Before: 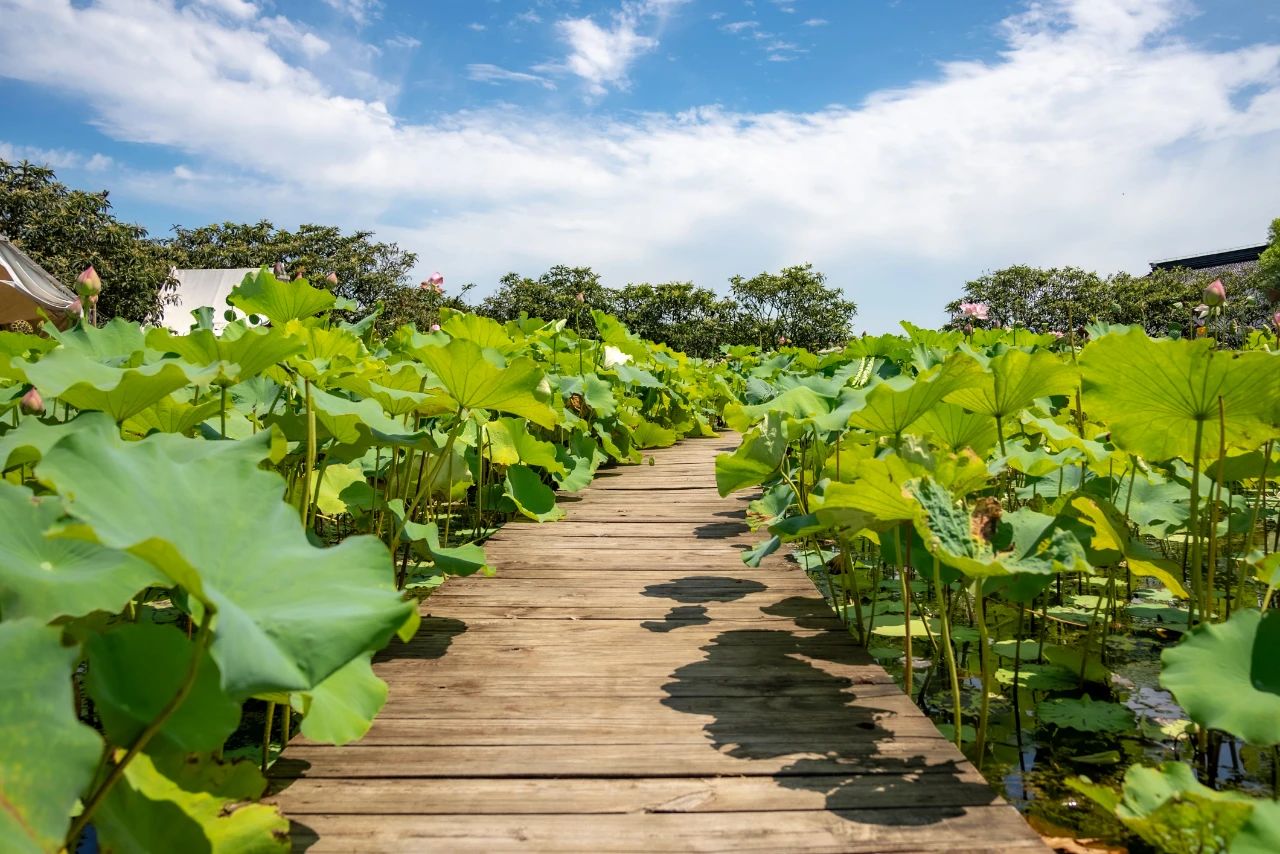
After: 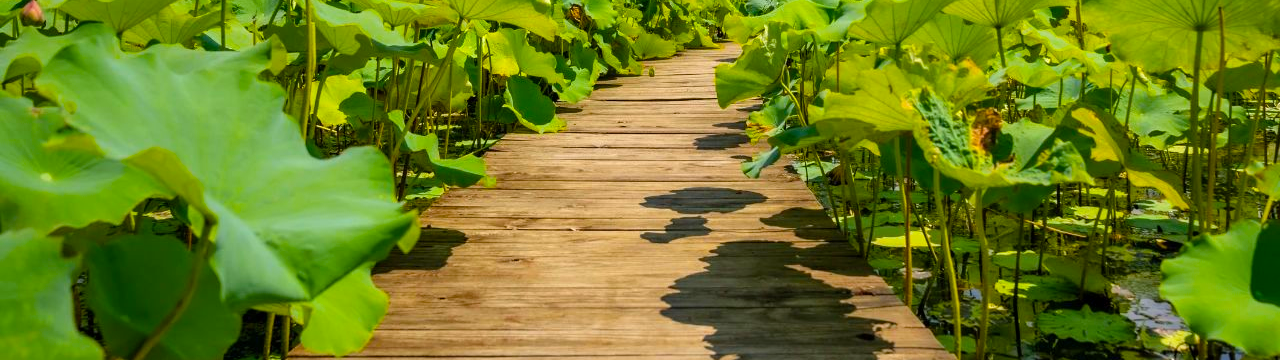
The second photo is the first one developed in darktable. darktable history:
crop: top 45.551%, bottom 12.262%
shadows and highlights: shadows 52.42, soften with gaussian
color balance rgb: linear chroma grading › global chroma 15%, perceptual saturation grading › global saturation 30%
